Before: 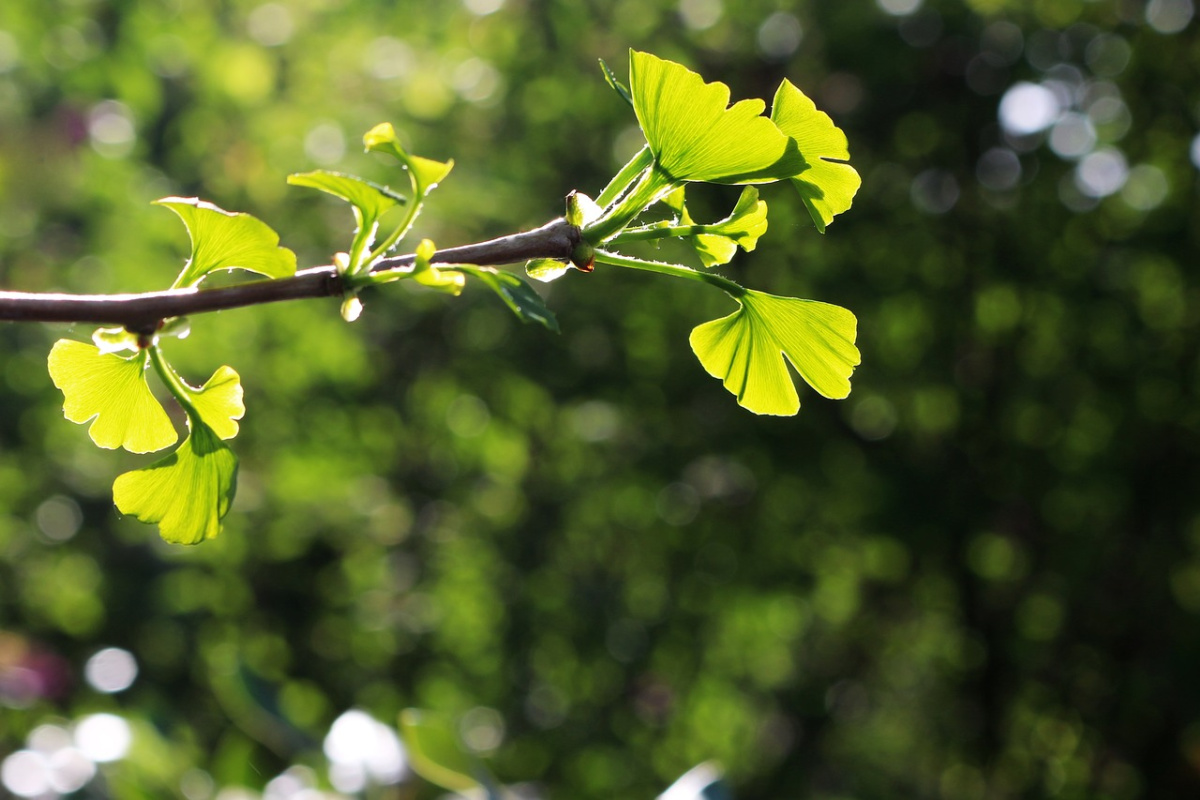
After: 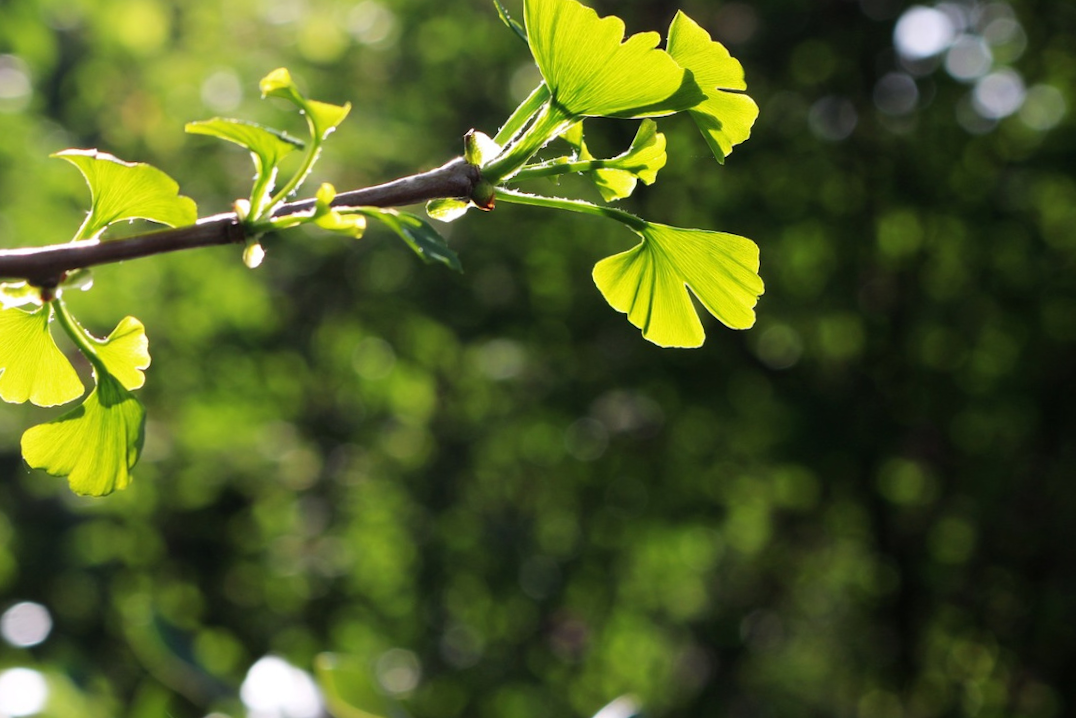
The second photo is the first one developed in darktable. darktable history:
crop and rotate: angle 1.91°, left 5.89%, top 5.706%
